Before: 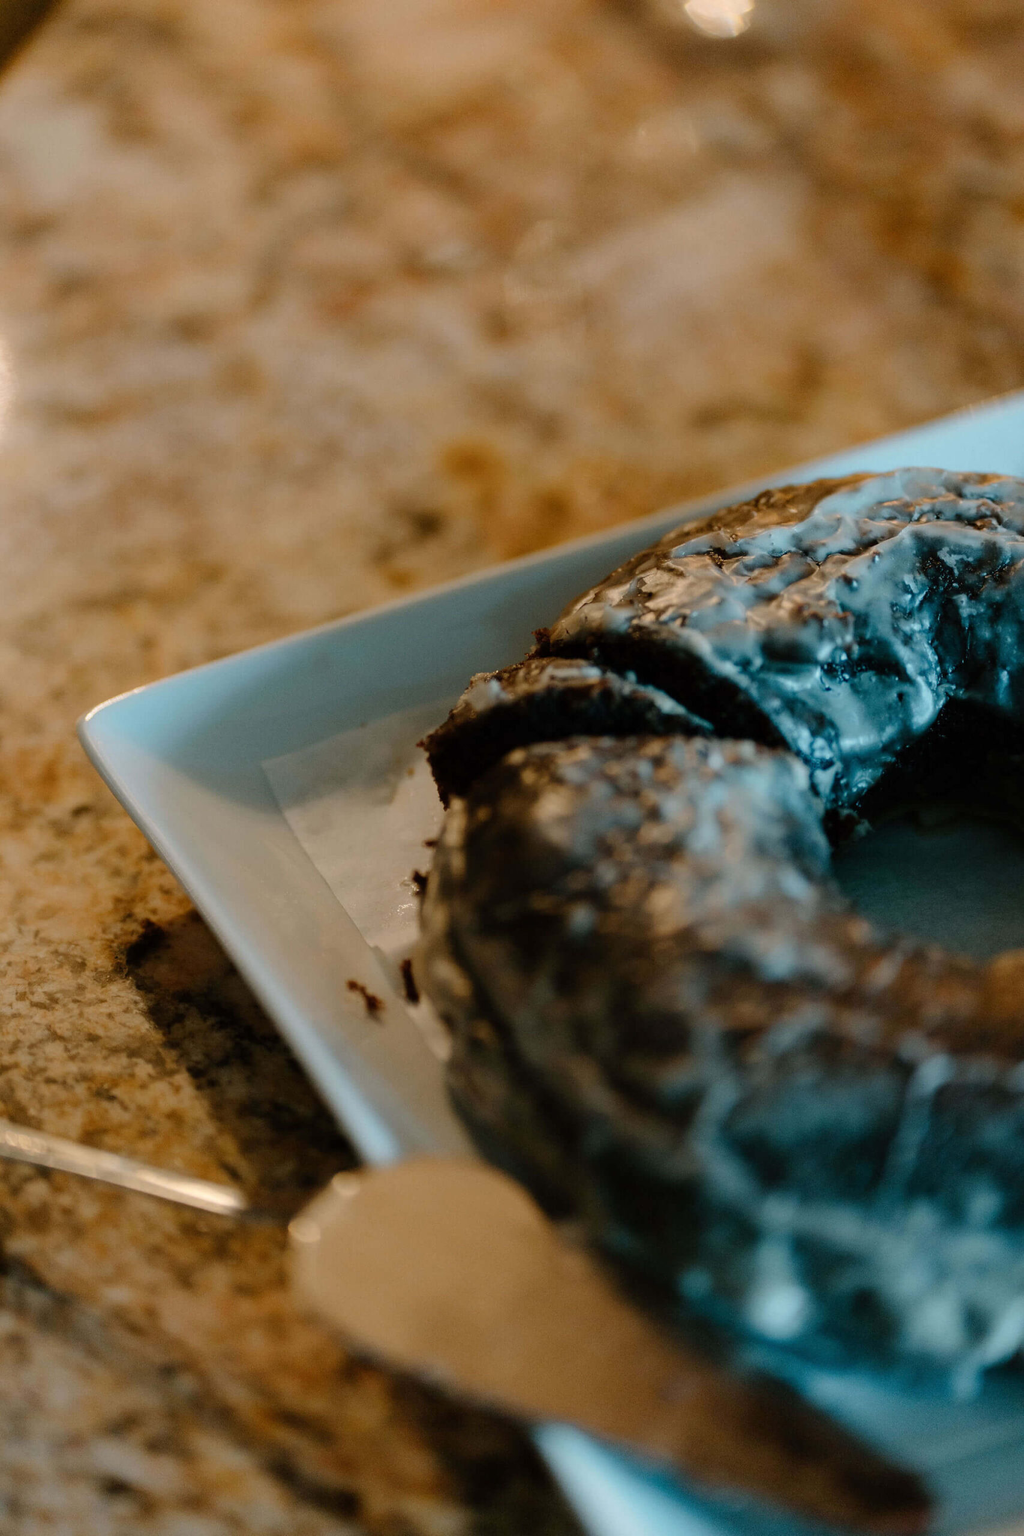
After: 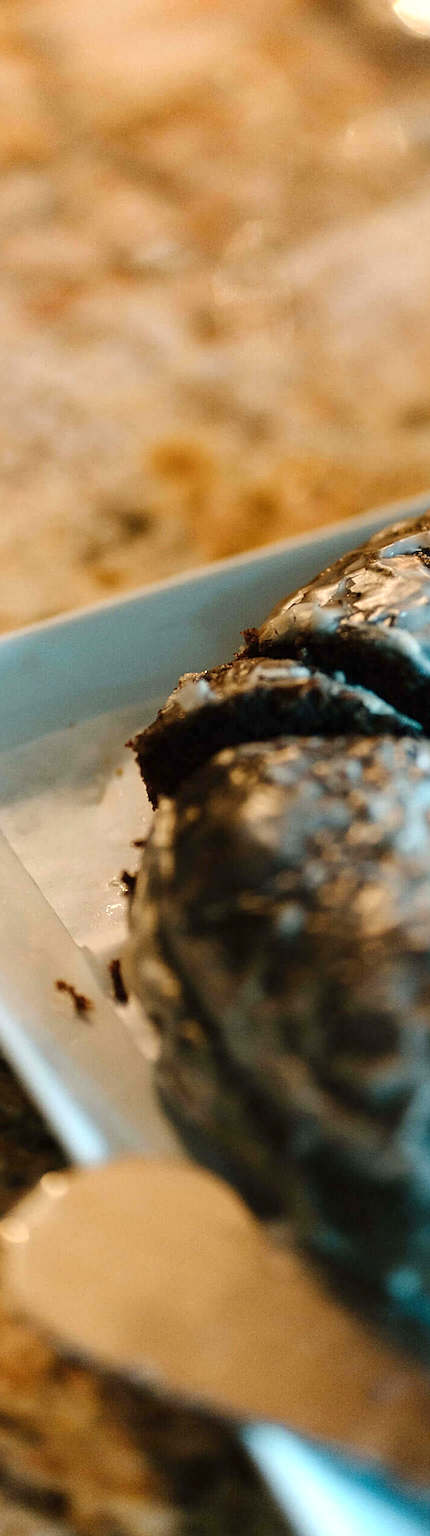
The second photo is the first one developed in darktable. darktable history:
crop: left 28.501%, right 29.473%
exposure: black level correction 0, exposure 0.89 EV, compensate highlight preservation false
sharpen: on, module defaults
